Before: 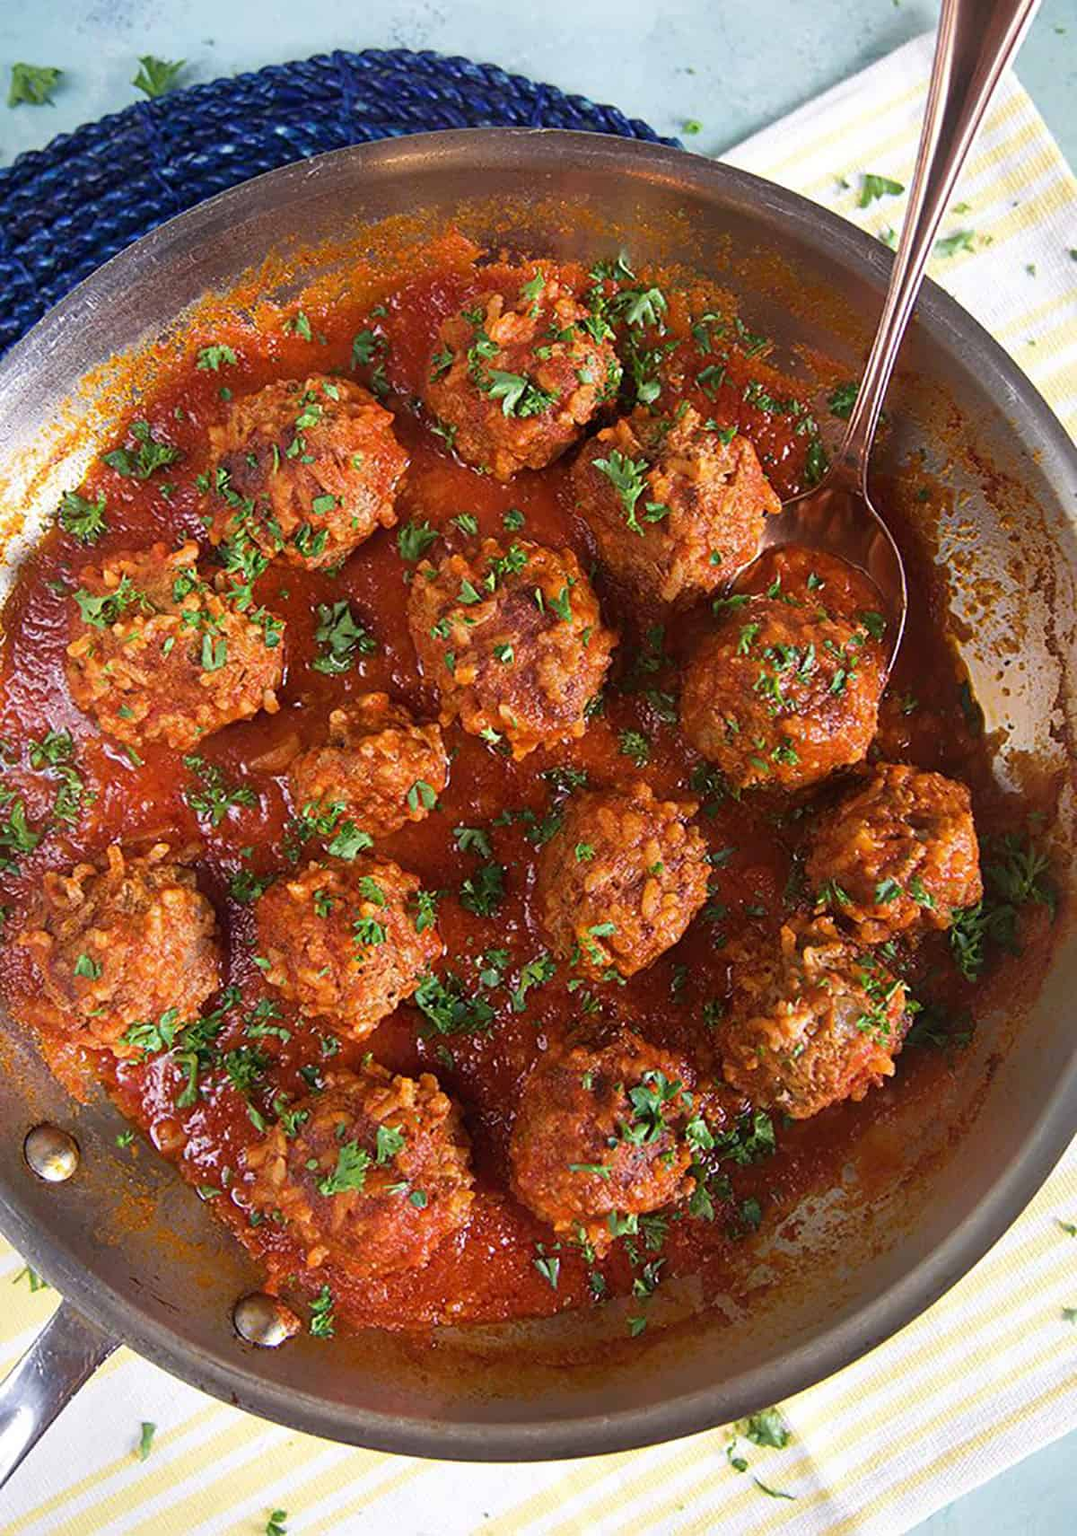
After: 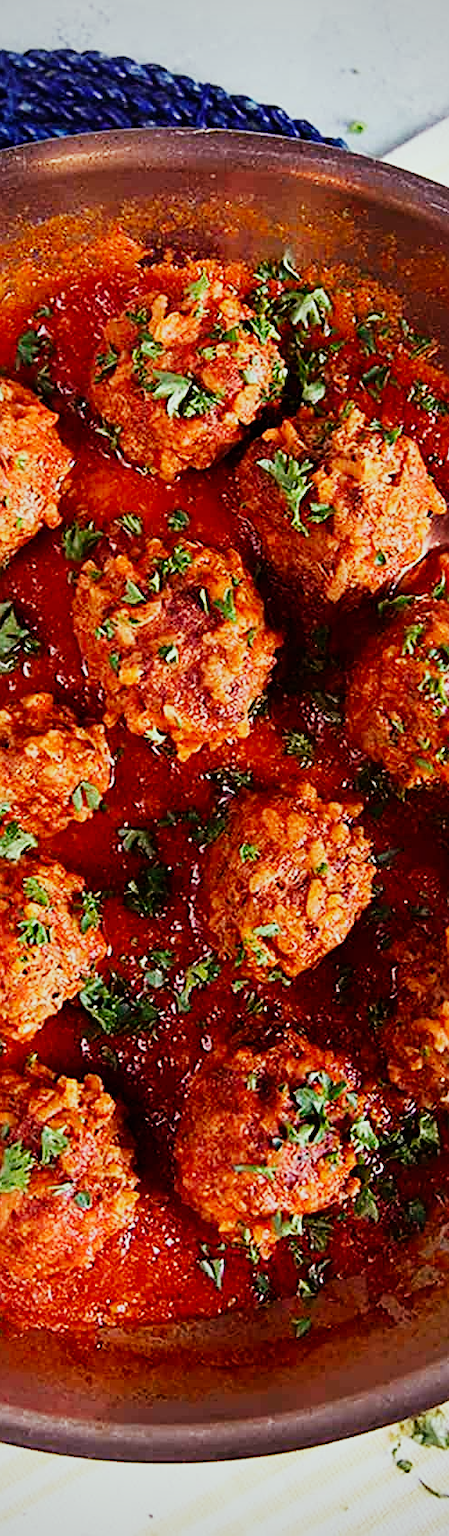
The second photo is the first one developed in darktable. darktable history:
color correction: highlights a* -8, highlights b* 3.1
sharpen: on, module defaults
sigmoid: contrast 1.81, skew -0.21, preserve hue 0%, red attenuation 0.1, red rotation 0.035, green attenuation 0.1, green rotation -0.017, blue attenuation 0.15, blue rotation -0.052, base primaries Rec2020
crop: left 31.229%, right 27.105%
white balance: red 1.188, blue 1.11
vignetting: on, module defaults
tone equalizer: on, module defaults
